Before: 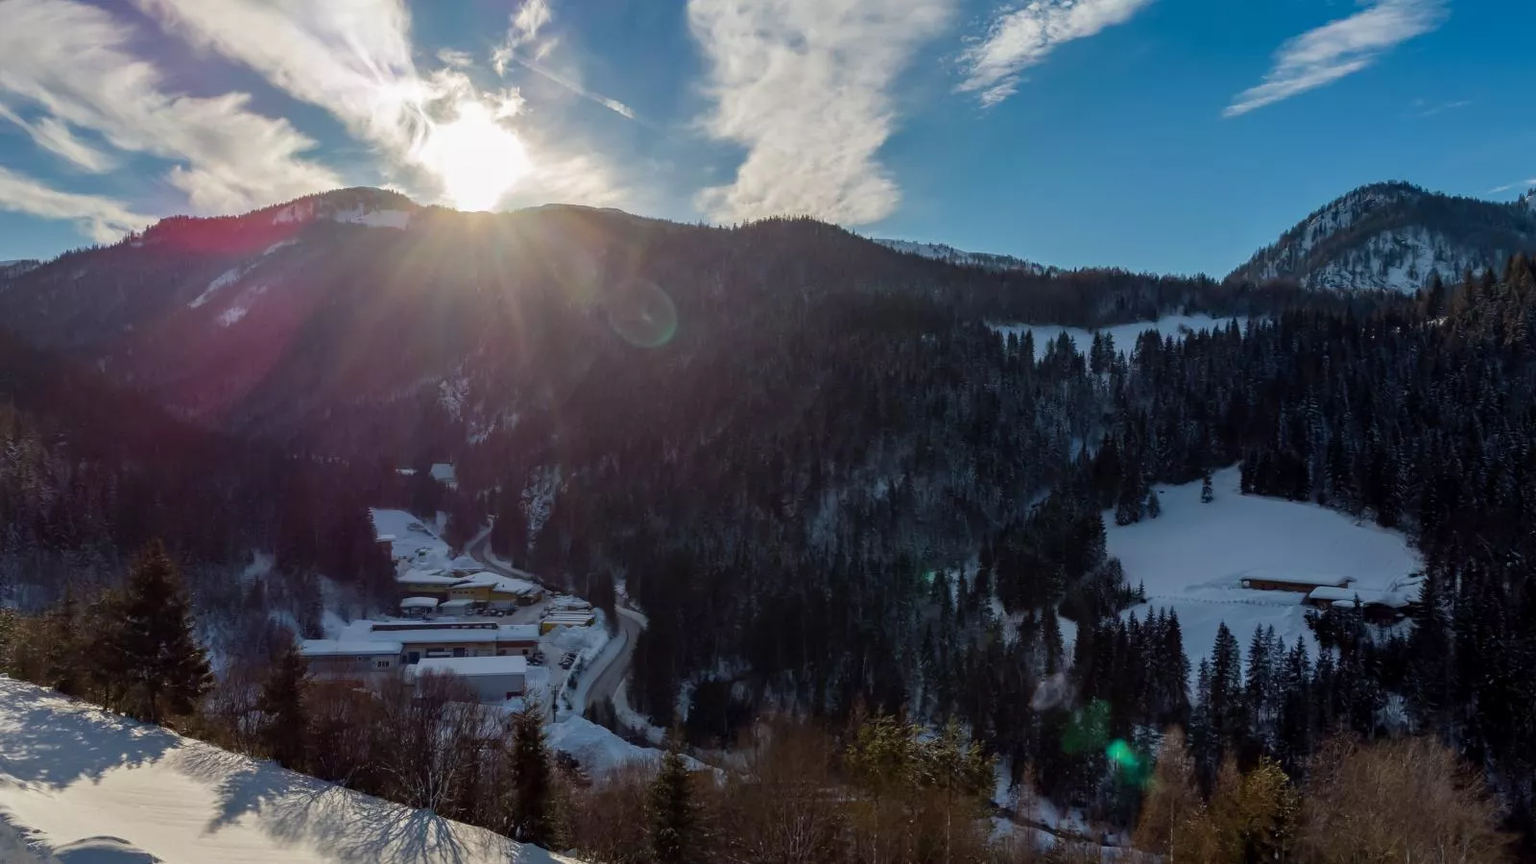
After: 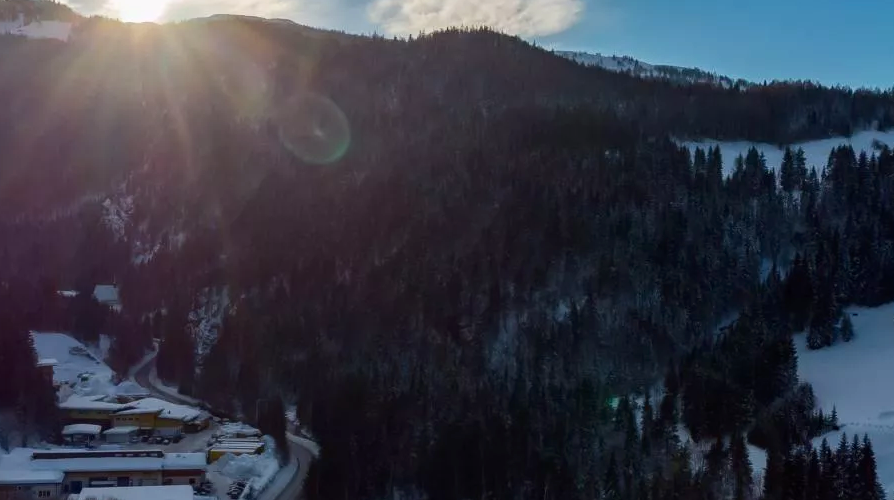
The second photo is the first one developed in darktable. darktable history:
crop and rotate: left 22.244%, top 22.052%, right 21.876%, bottom 22.29%
contrast brightness saturation: contrast 0.151, brightness -0.012, saturation 0.101
